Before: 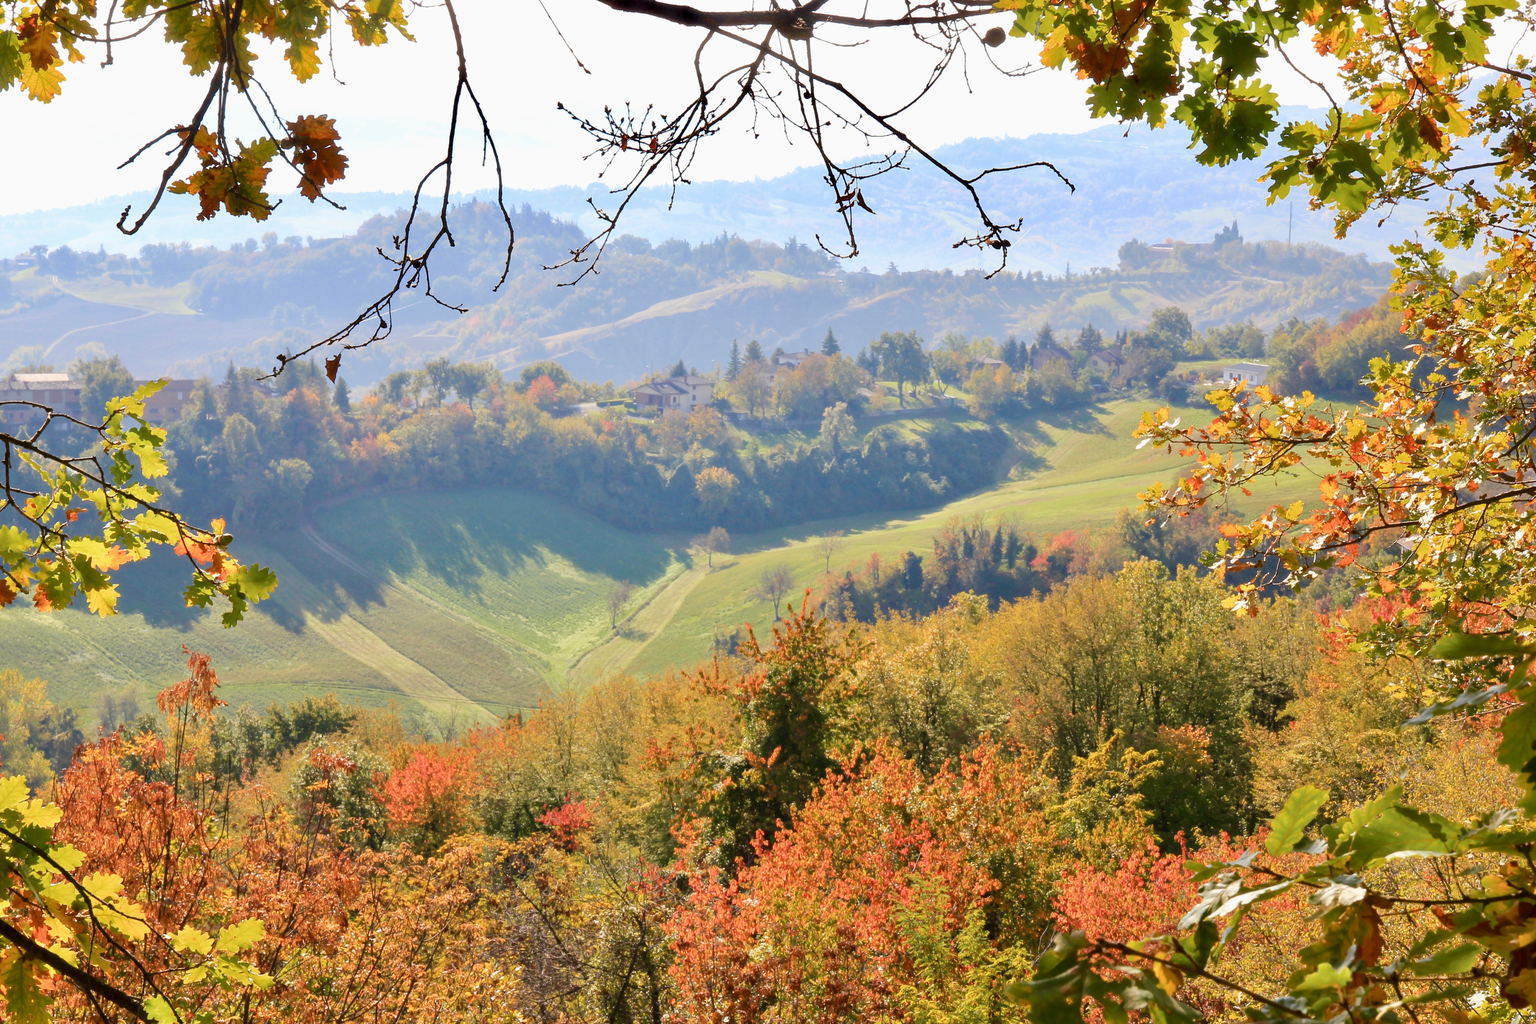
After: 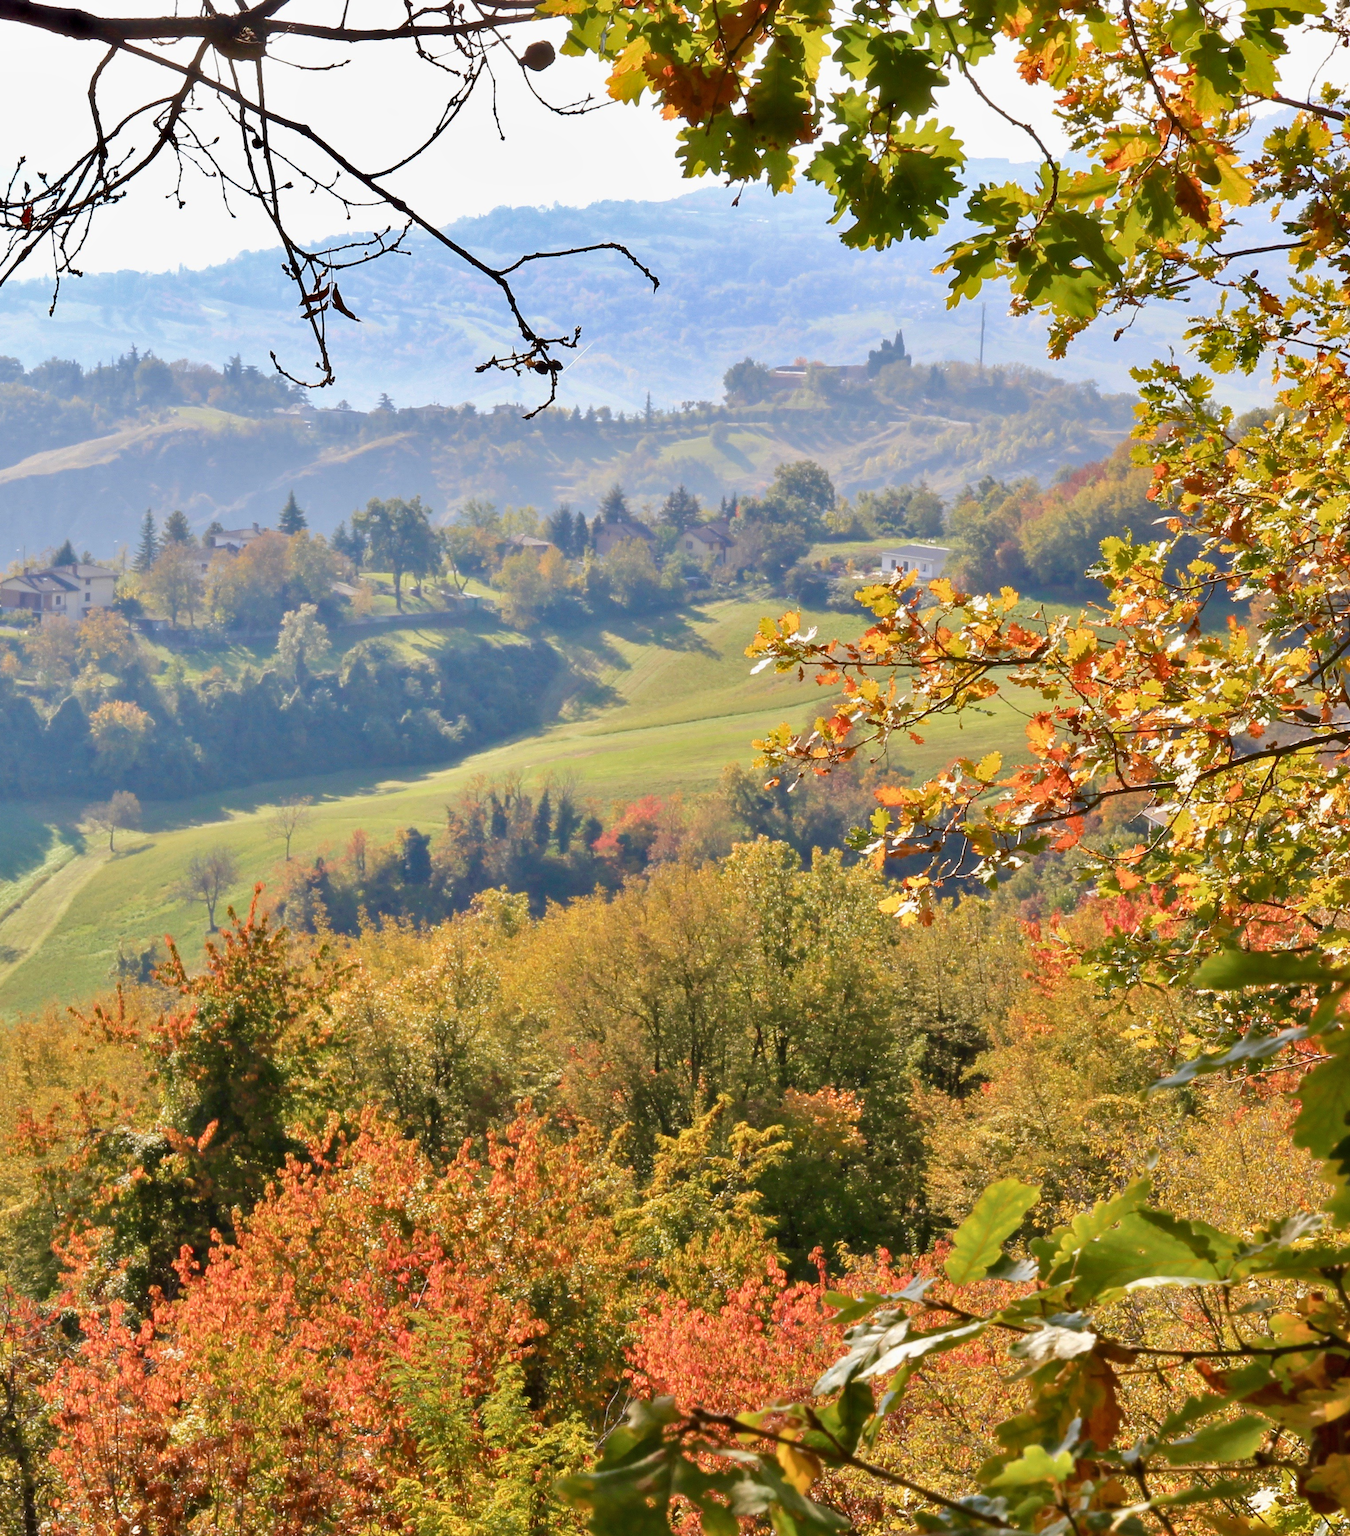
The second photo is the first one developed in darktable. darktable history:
tone equalizer: -7 EV 0.13 EV, smoothing diameter 25%, edges refinement/feathering 10, preserve details guided filter
shadows and highlights: low approximation 0.01, soften with gaussian
crop: left 41.402%
